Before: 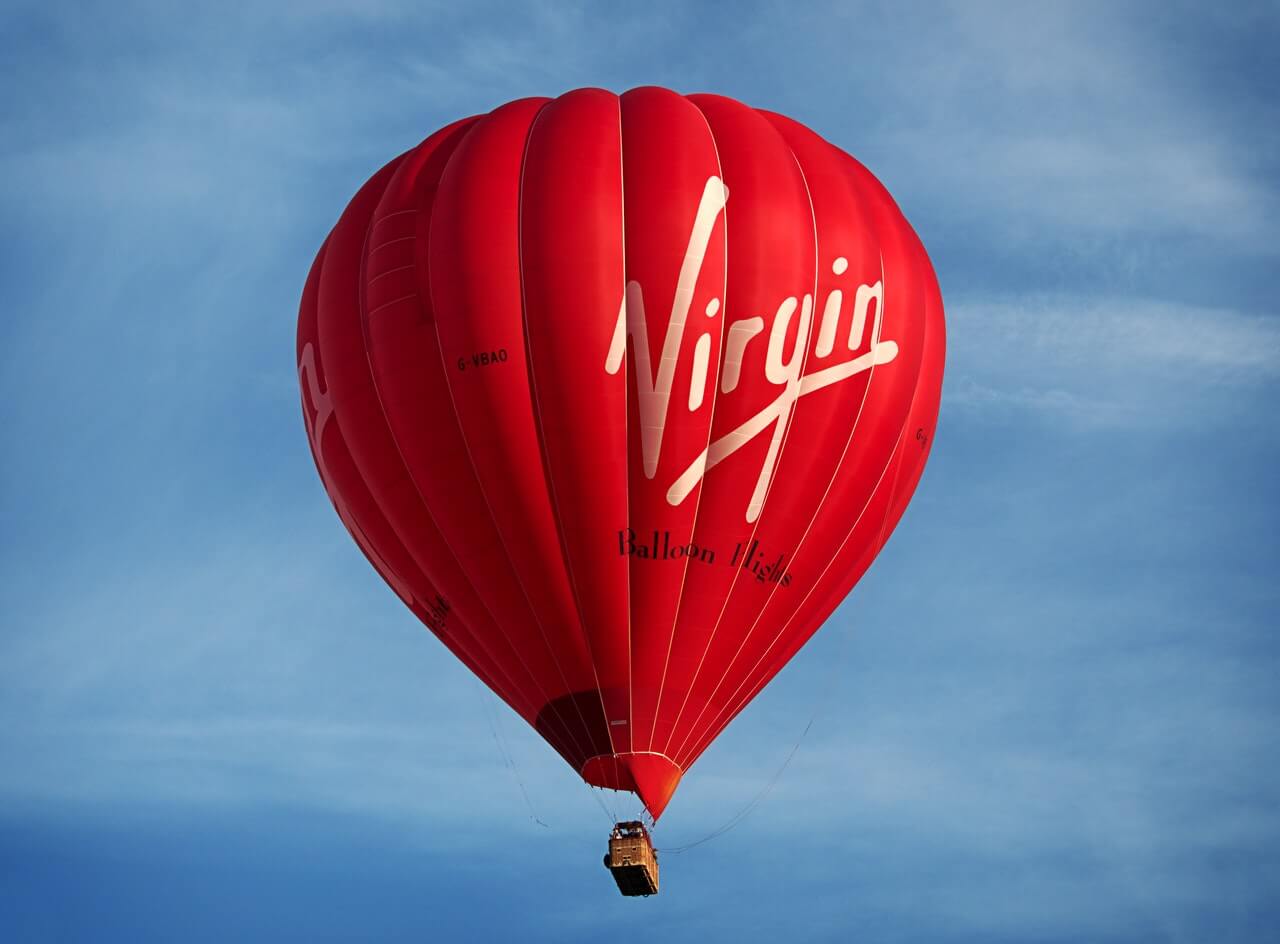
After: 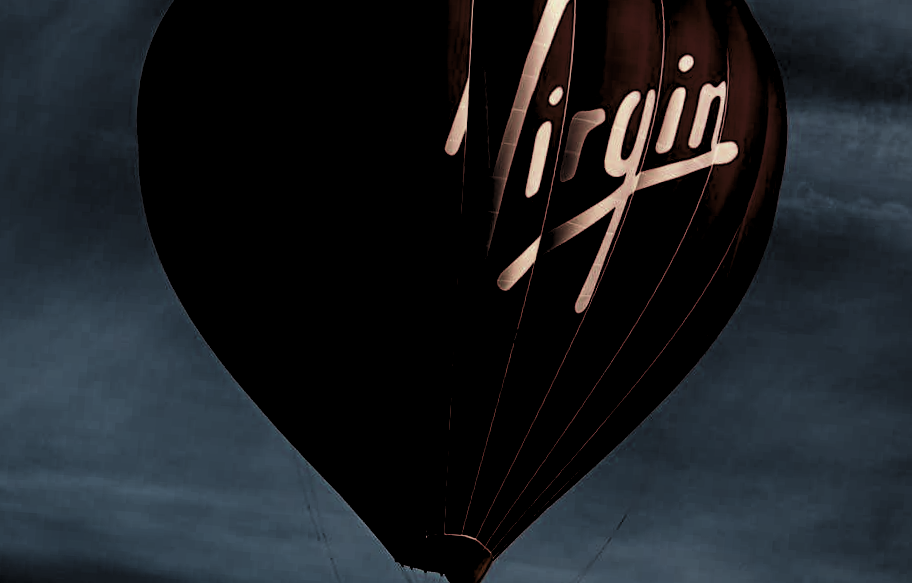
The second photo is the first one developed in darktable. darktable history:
levels: levels [0.514, 0.759, 1]
crop and rotate: angle -4°, left 9.794%, top 20.517%, right 12.313%, bottom 11.948%
